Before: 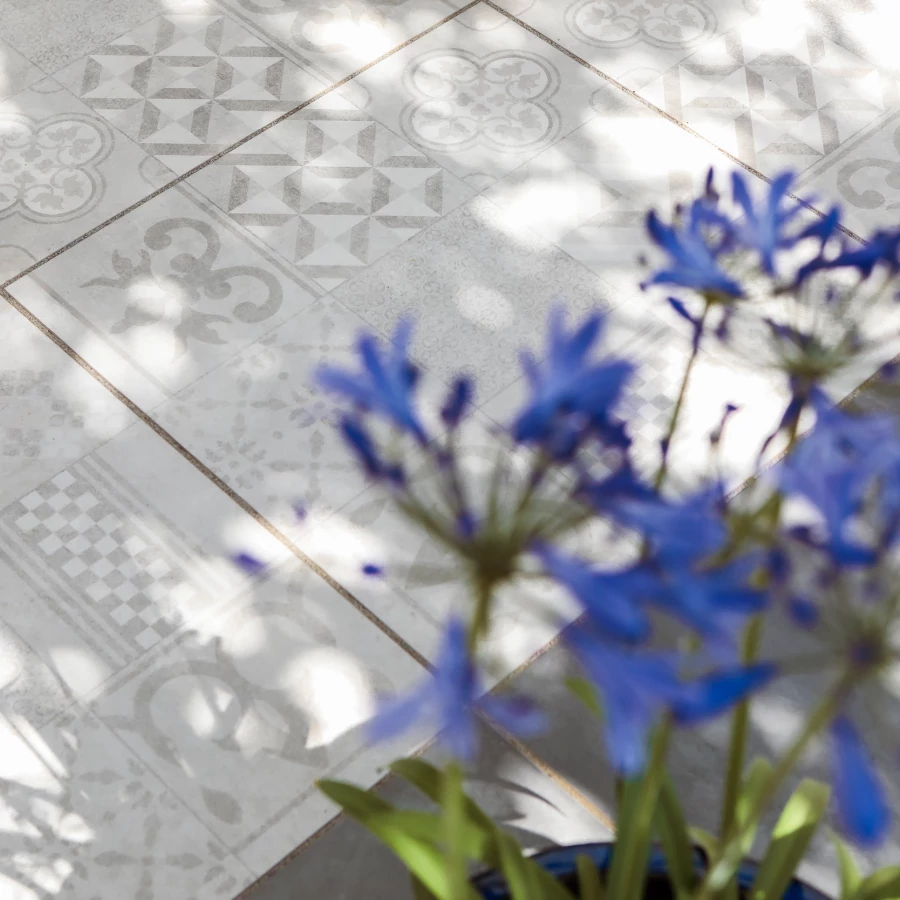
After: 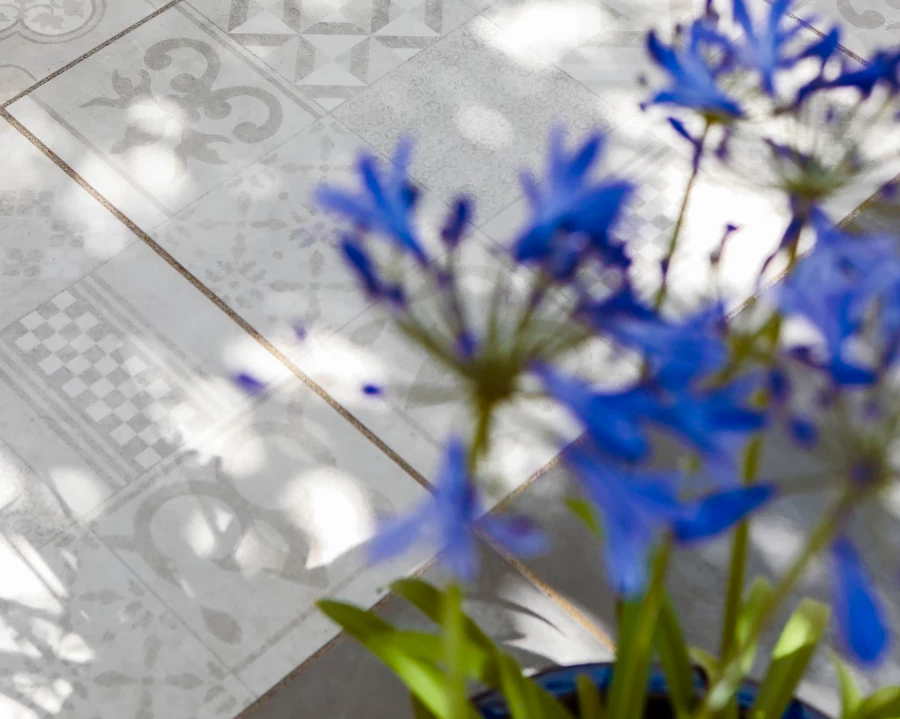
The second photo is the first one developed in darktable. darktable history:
color balance rgb: shadows lift › chroma 0.705%, shadows lift › hue 110.59°, perceptual saturation grading › global saturation 34.581%, perceptual saturation grading › highlights -25.639%, perceptual saturation grading › shadows 26.175%
crop and rotate: top 20.018%
sharpen: radius 2.917, amount 0.853, threshold 47.522
